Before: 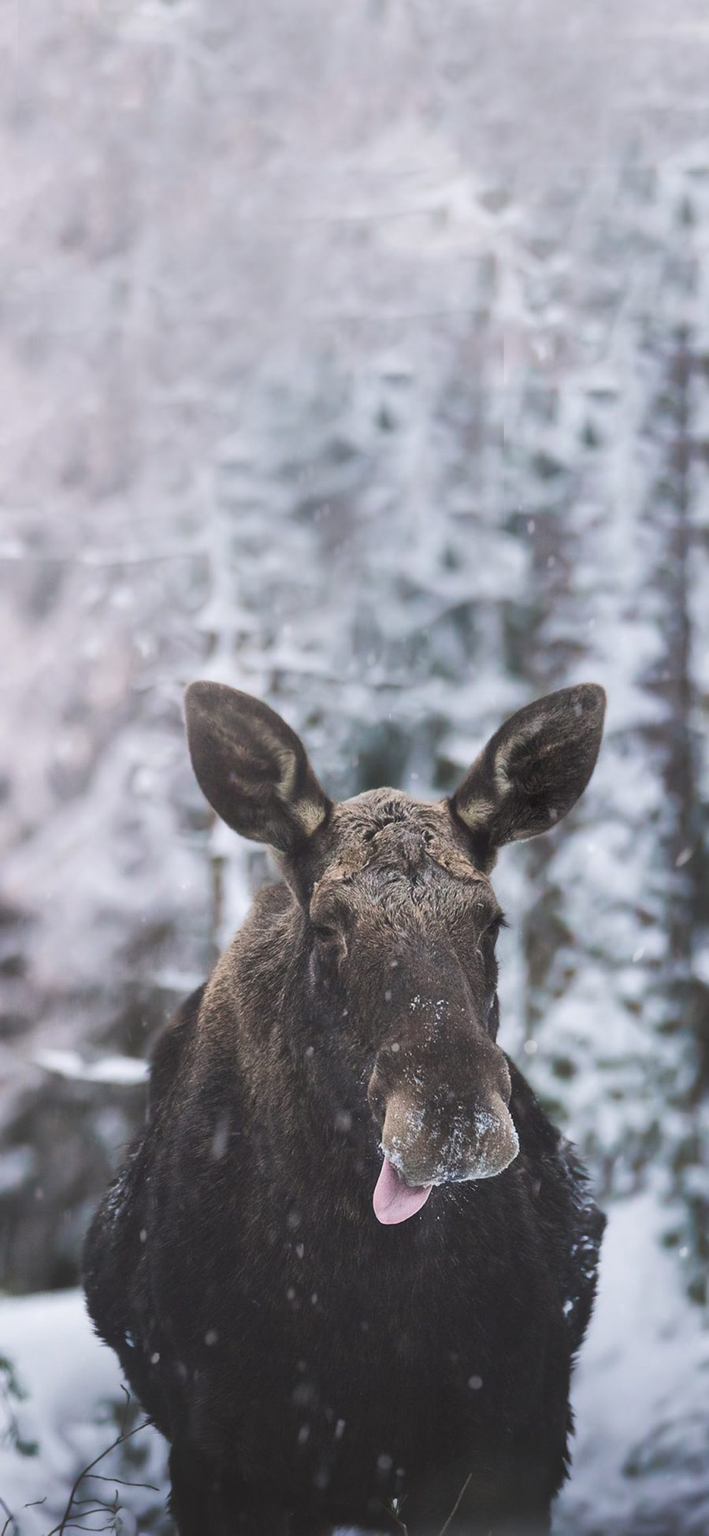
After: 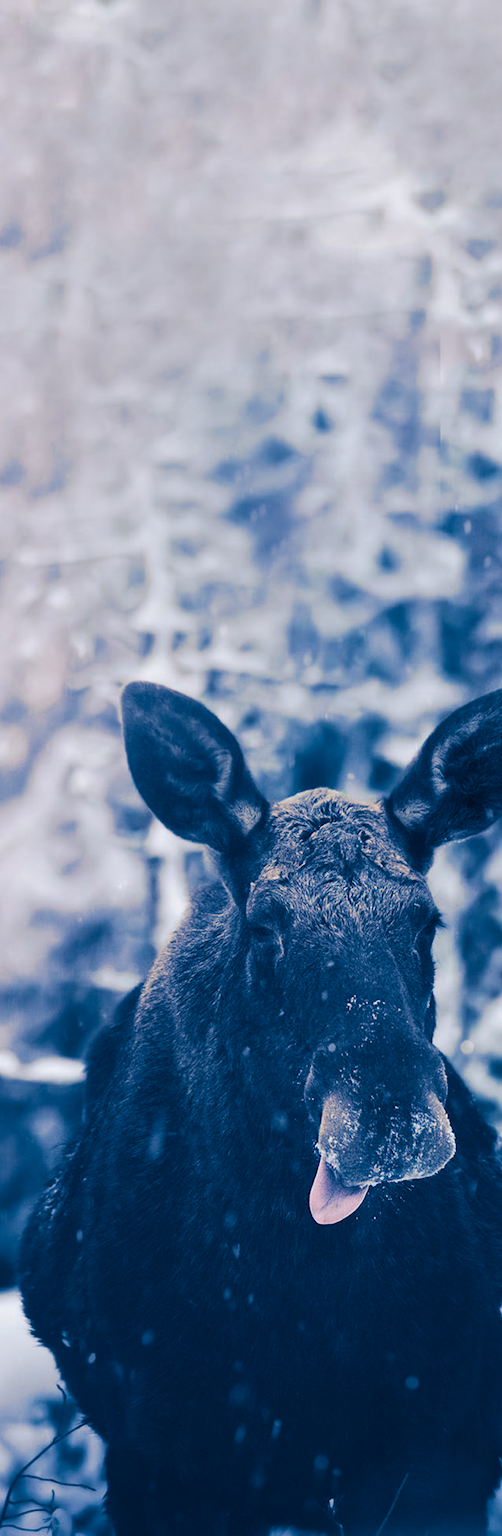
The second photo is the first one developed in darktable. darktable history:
crop and rotate: left 9.061%, right 20.142%
split-toning: shadows › hue 226.8°, shadows › saturation 1, highlights › saturation 0, balance -61.41
